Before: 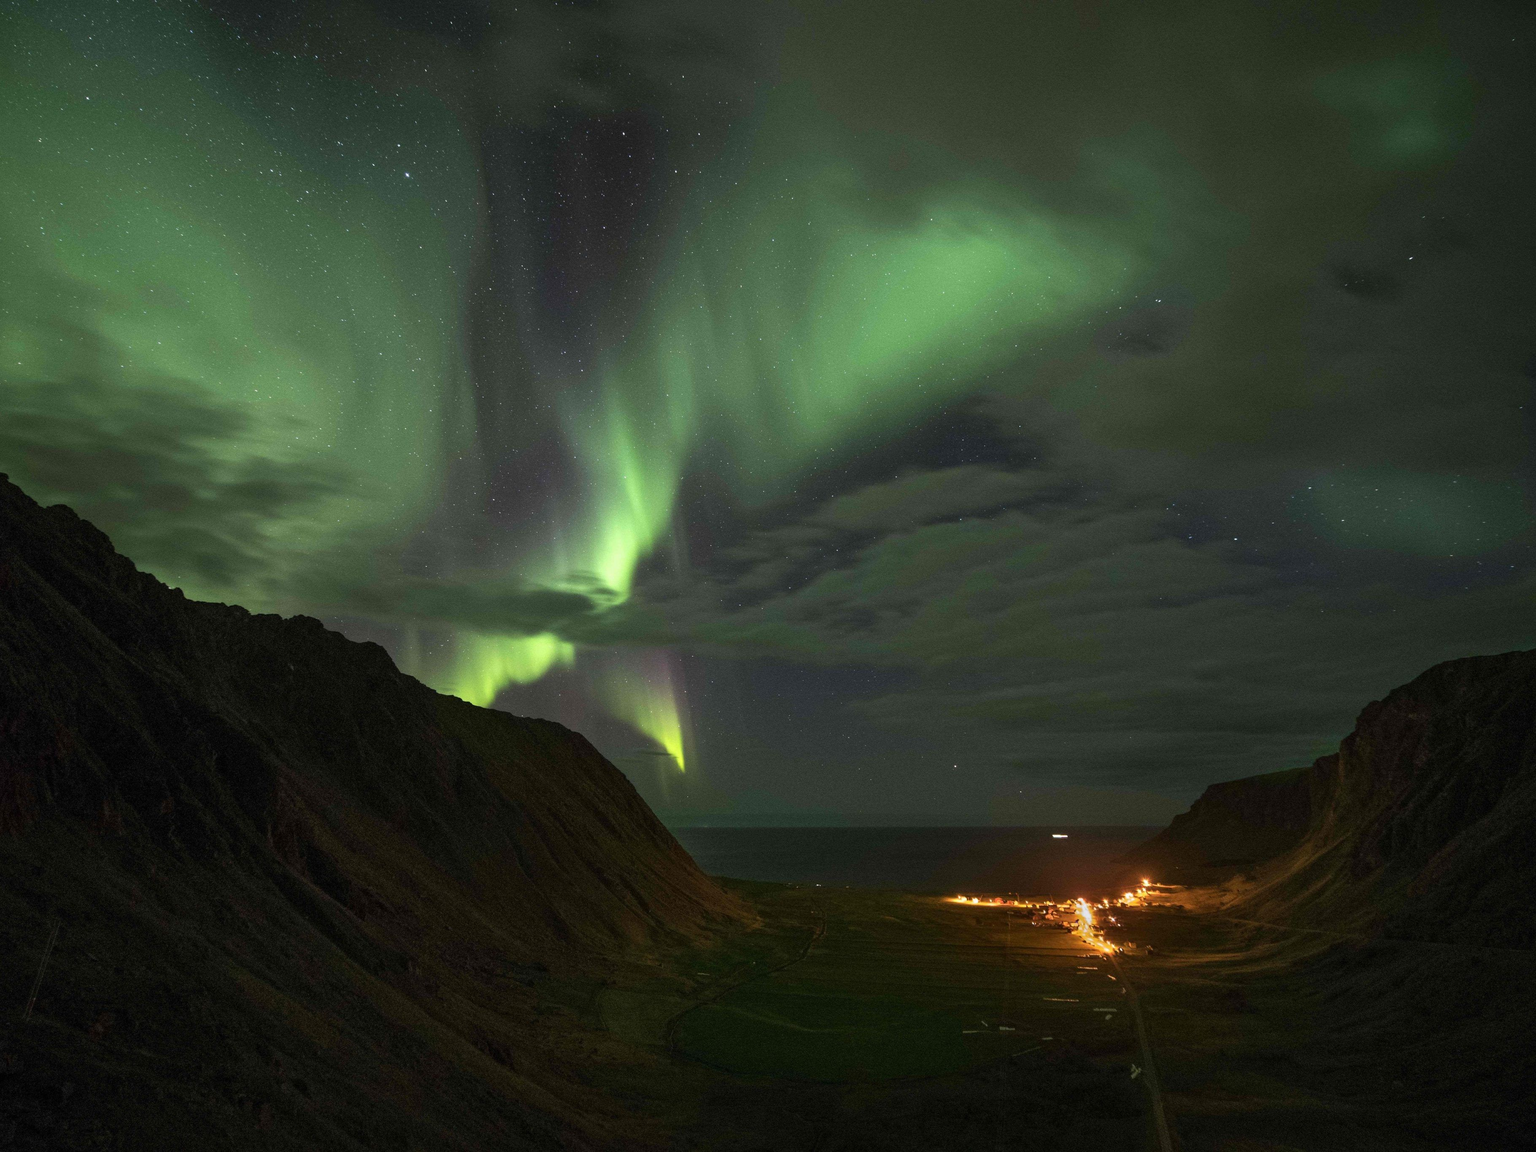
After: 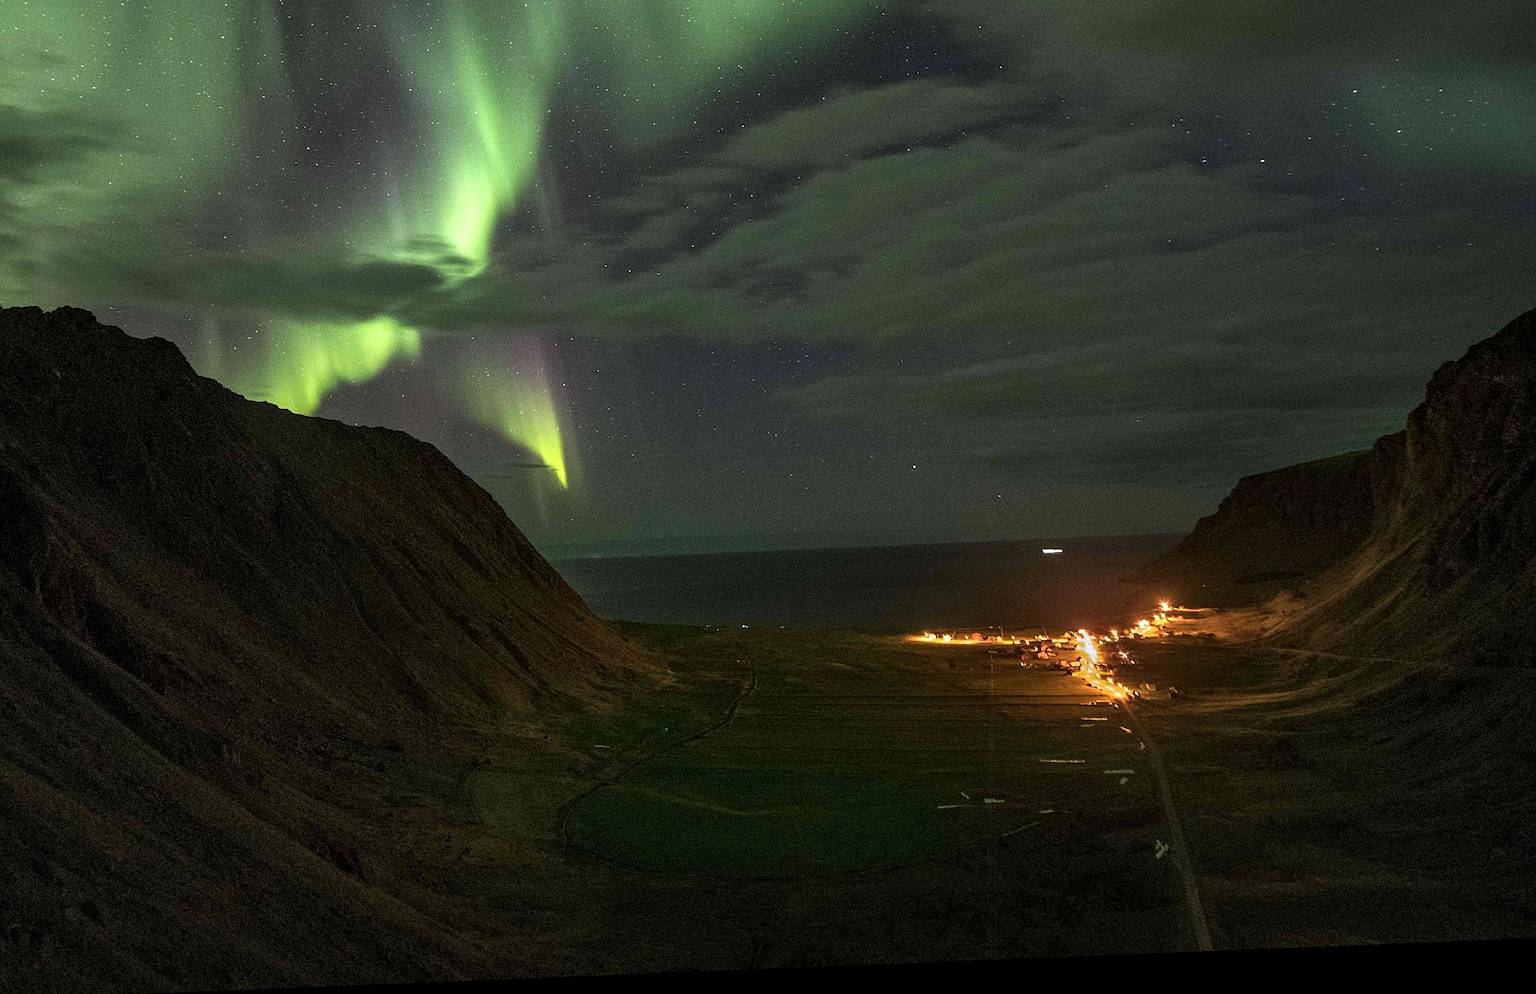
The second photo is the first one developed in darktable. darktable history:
crop and rotate: left 17.299%, top 35.115%, right 7.015%, bottom 1.024%
rotate and perspective: rotation -2.29°, automatic cropping off
white balance: emerald 1
local contrast: on, module defaults
sharpen: on, module defaults
